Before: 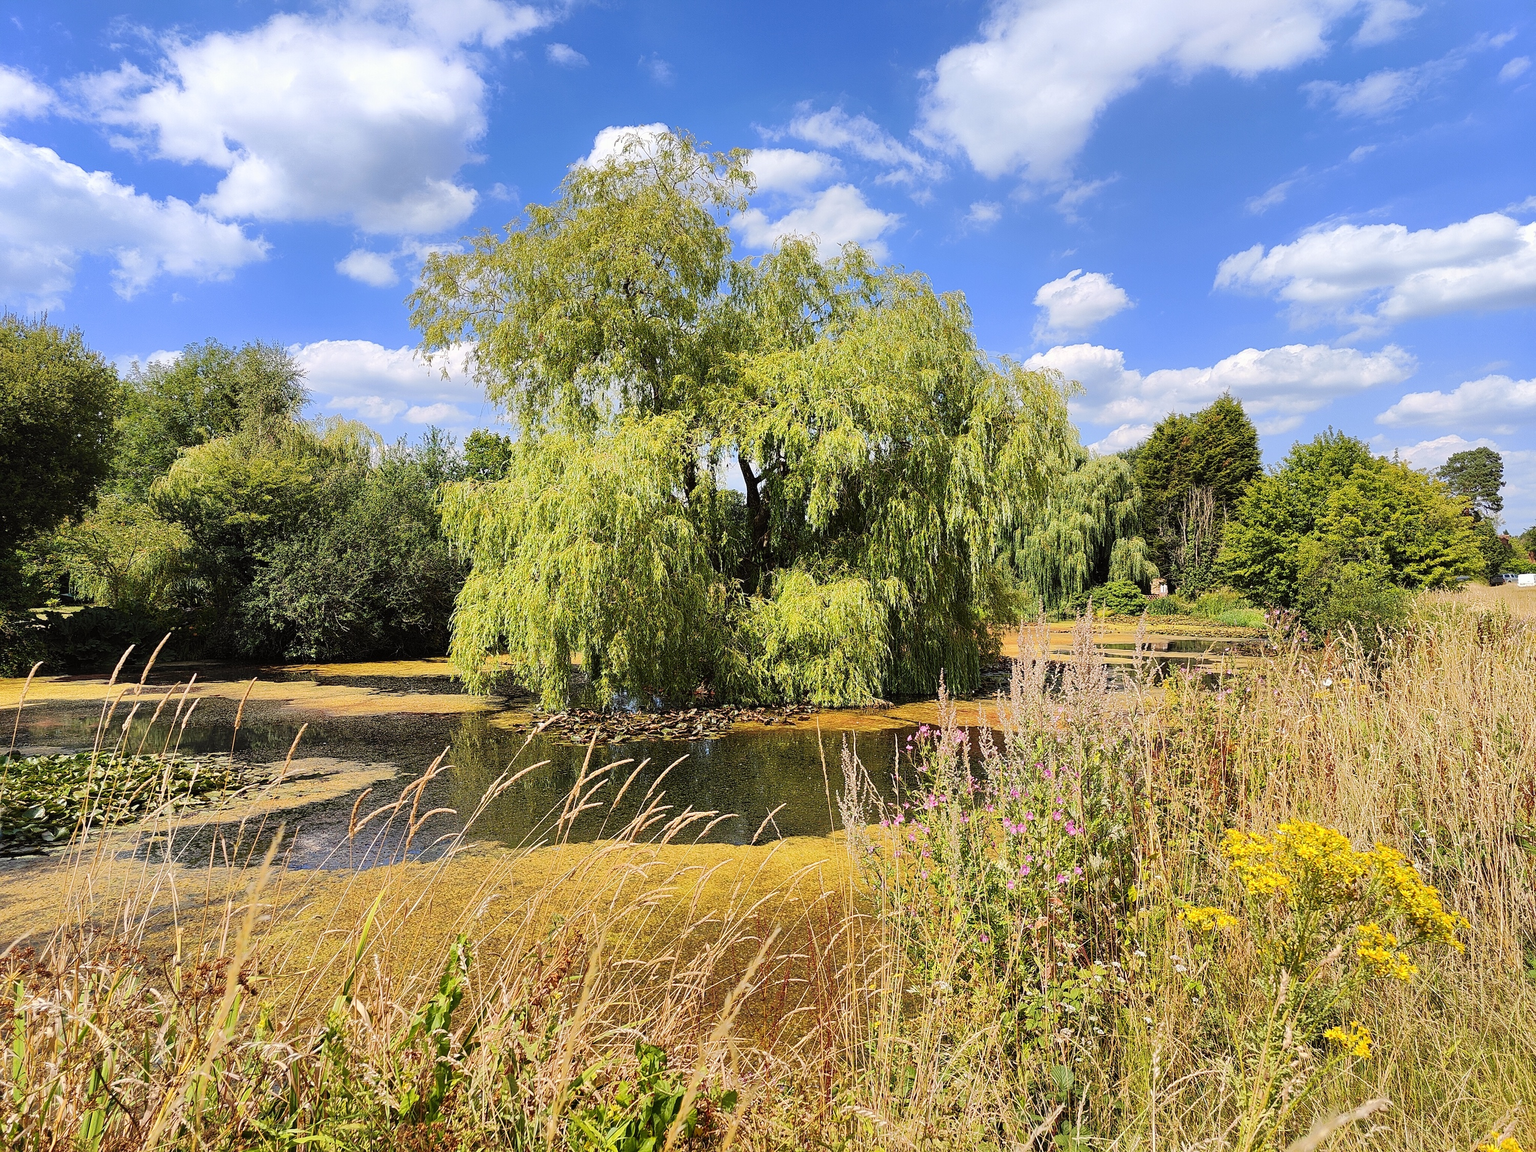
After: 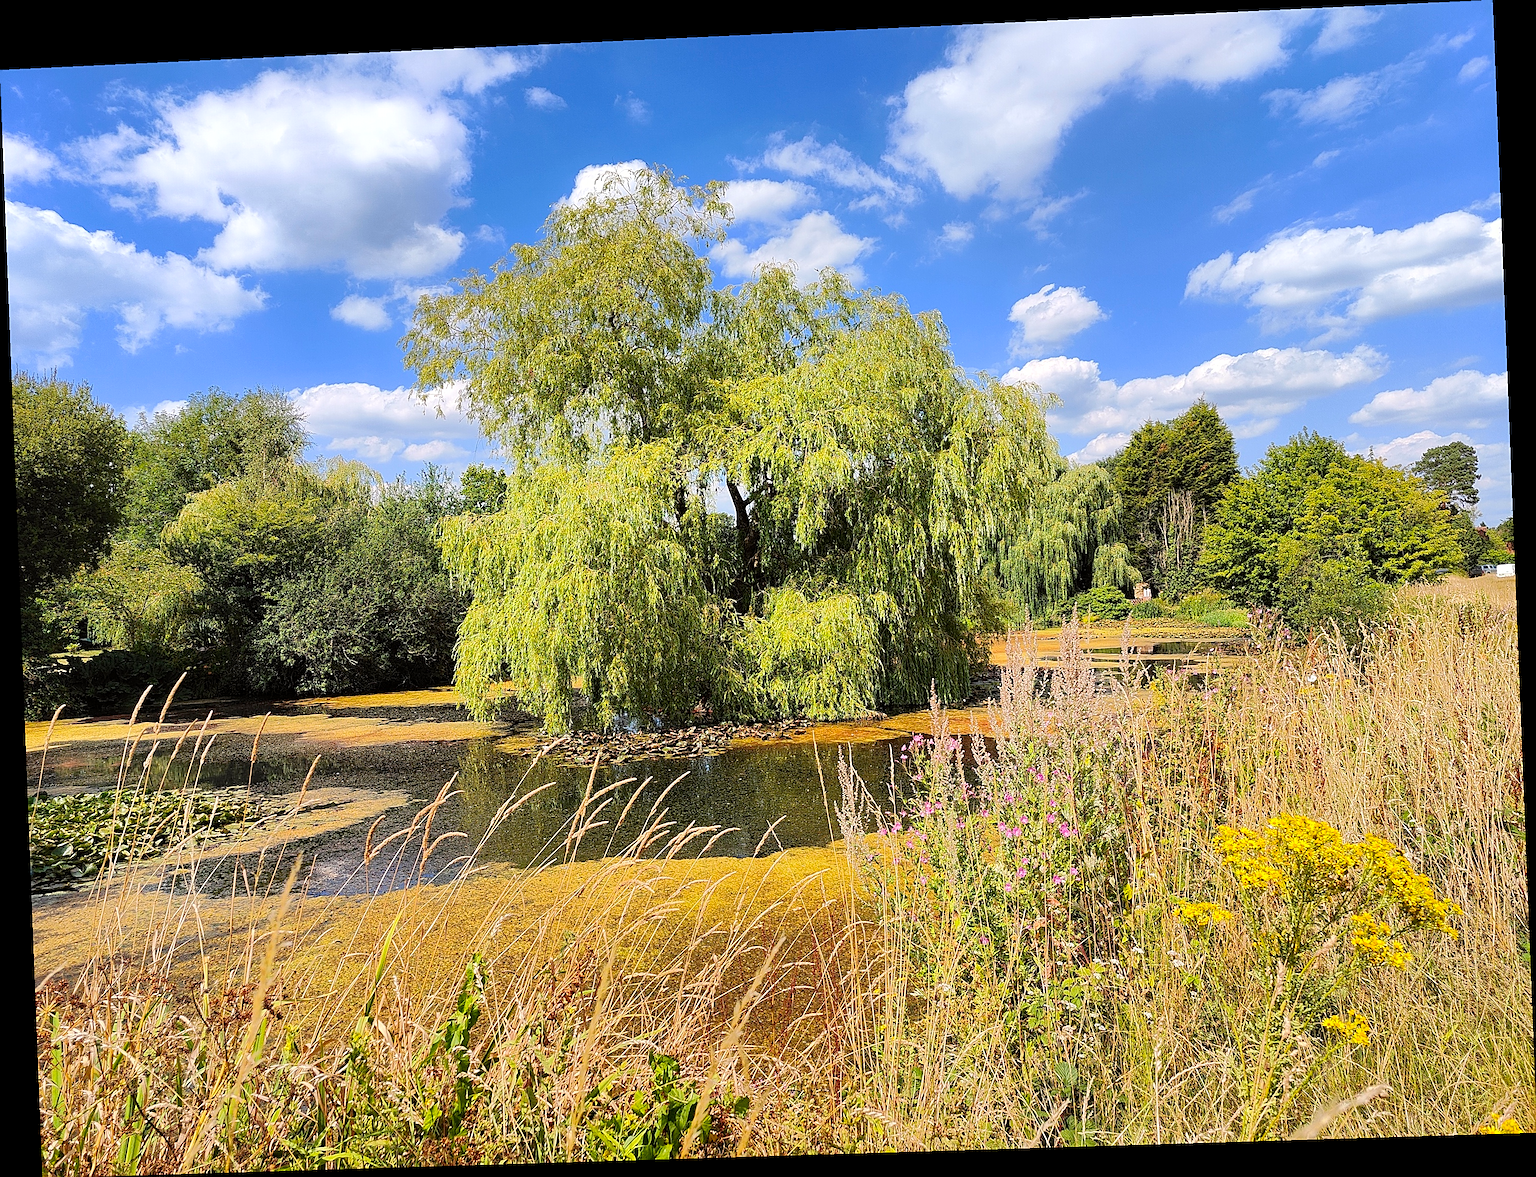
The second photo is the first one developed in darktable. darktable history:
sharpen: on, module defaults
exposure: exposure -0.01 EV, compensate highlight preservation false
rotate and perspective: rotation -2.22°, lens shift (horizontal) -0.022, automatic cropping off
tone equalizer: on, module defaults
local contrast: highlights 100%, shadows 100%, detail 120%, midtone range 0.2
